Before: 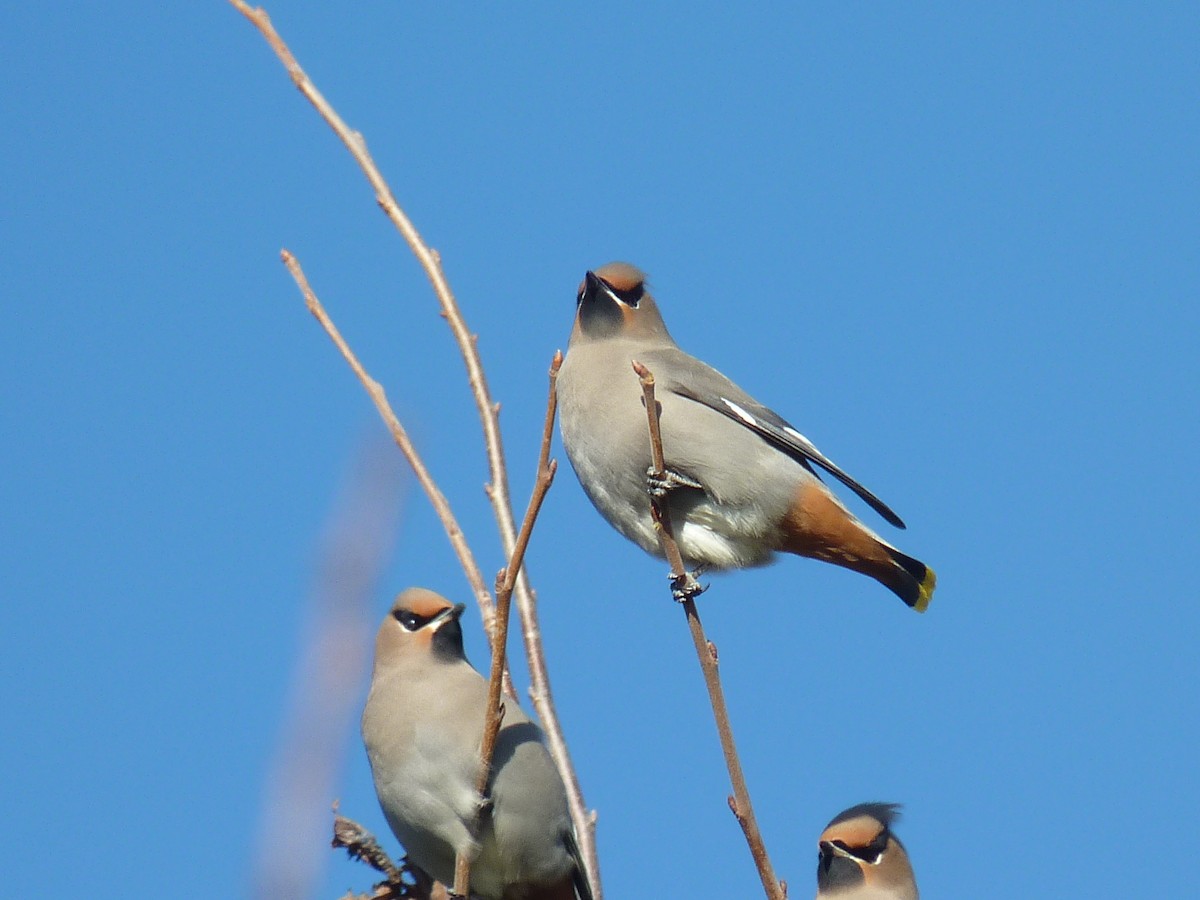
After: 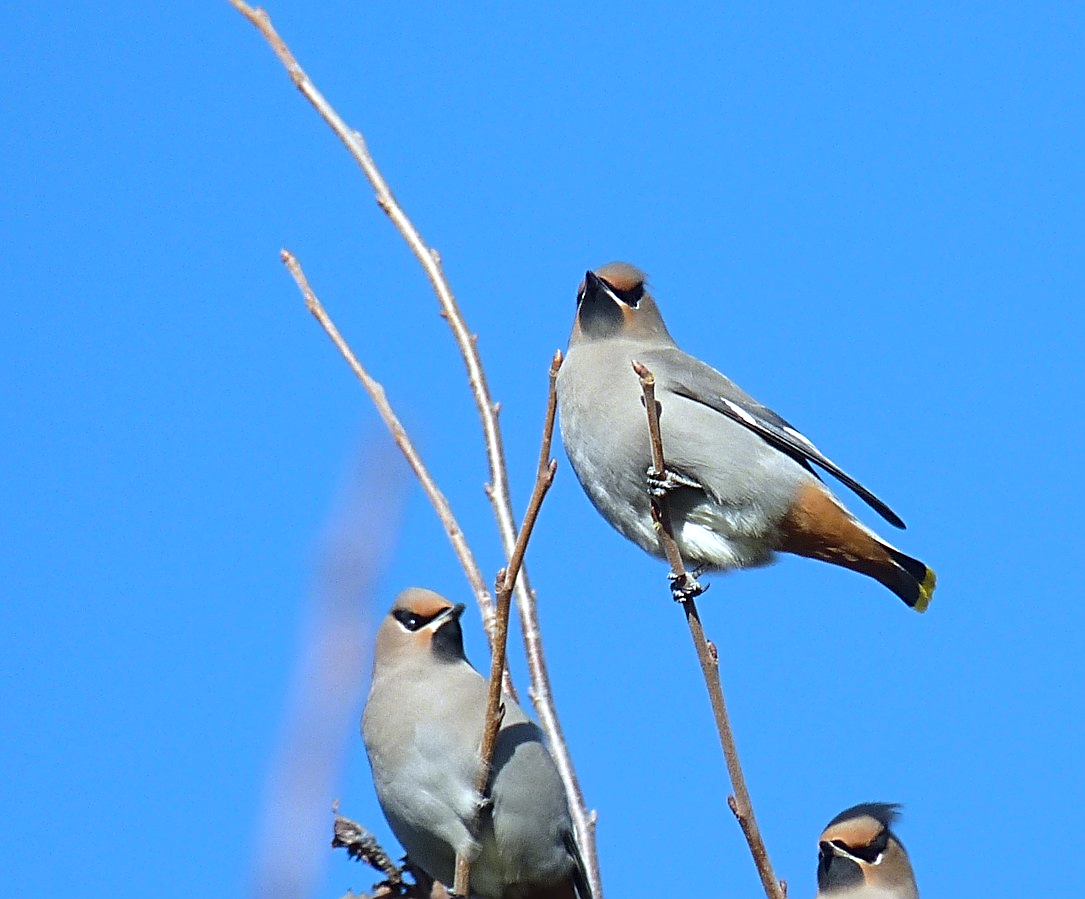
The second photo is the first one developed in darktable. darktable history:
tone equalizer: -8 EV -0.417 EV, -7 EV -0.389 EV, -6 EV -0.333 EV, -5 EV -0.222 EV, -3 EV 0.222 EV, -2 EV 0.333 EV, -1 EV 0.389 EV, +0 EV 0.417 EV, edges refinement/feathering 500, mask exposure compensation -1.57 EV, preserve details no
exposure: exposure 0.258 EV, compensate highlight preservation false
shadows and highlights: radius 121.13, shadows 21.4, white point adjustment -9.72, highlights -14.39, soften with gaussian
sharpen: radius 3.119
white balance: red 0.931, blue 1.11
crop: right 9.509%, bottom 0.031%
